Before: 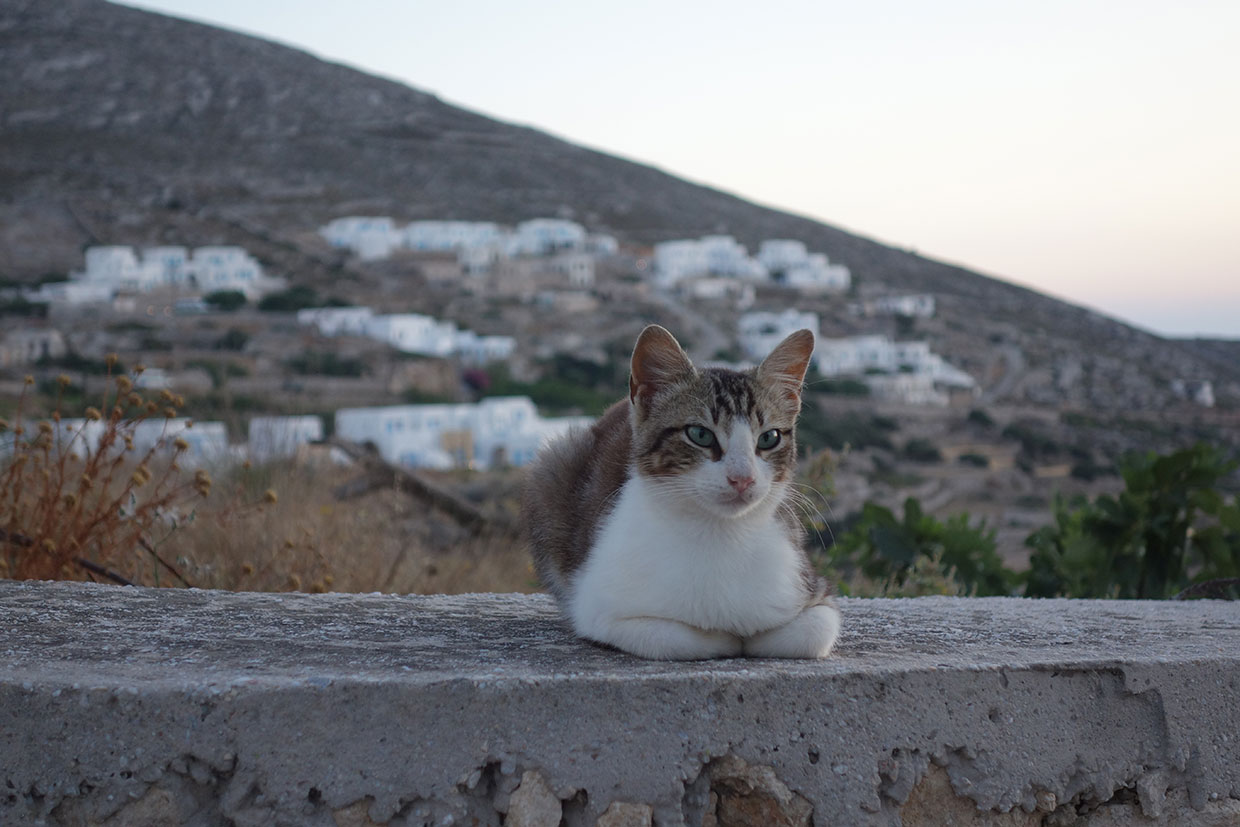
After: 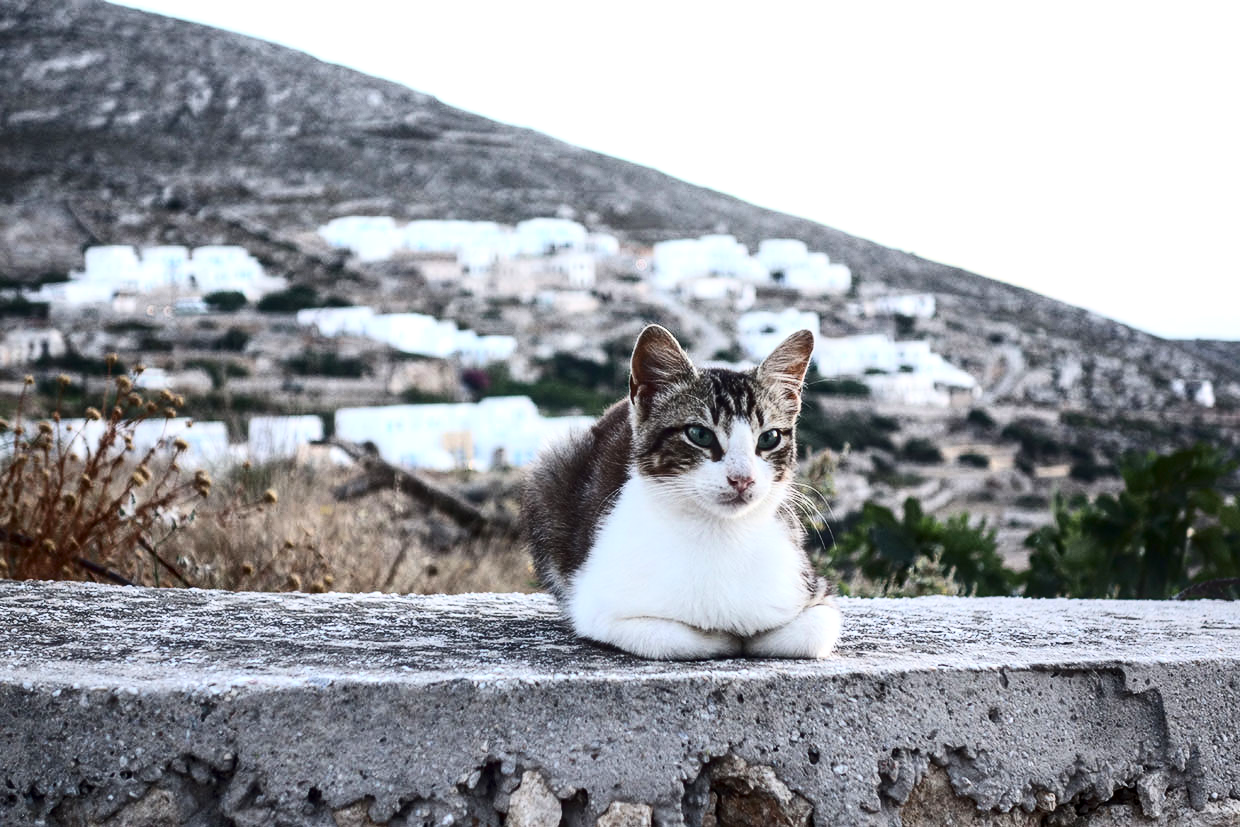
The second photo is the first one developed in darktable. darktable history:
contrast brightness saturation: contrast 0.5, saturation -0.104
exposure: black level correction 0, exposure 1.106 EV, compensate exposure bias true, compensate highlight preservation false
local contrast: on, module defaults
